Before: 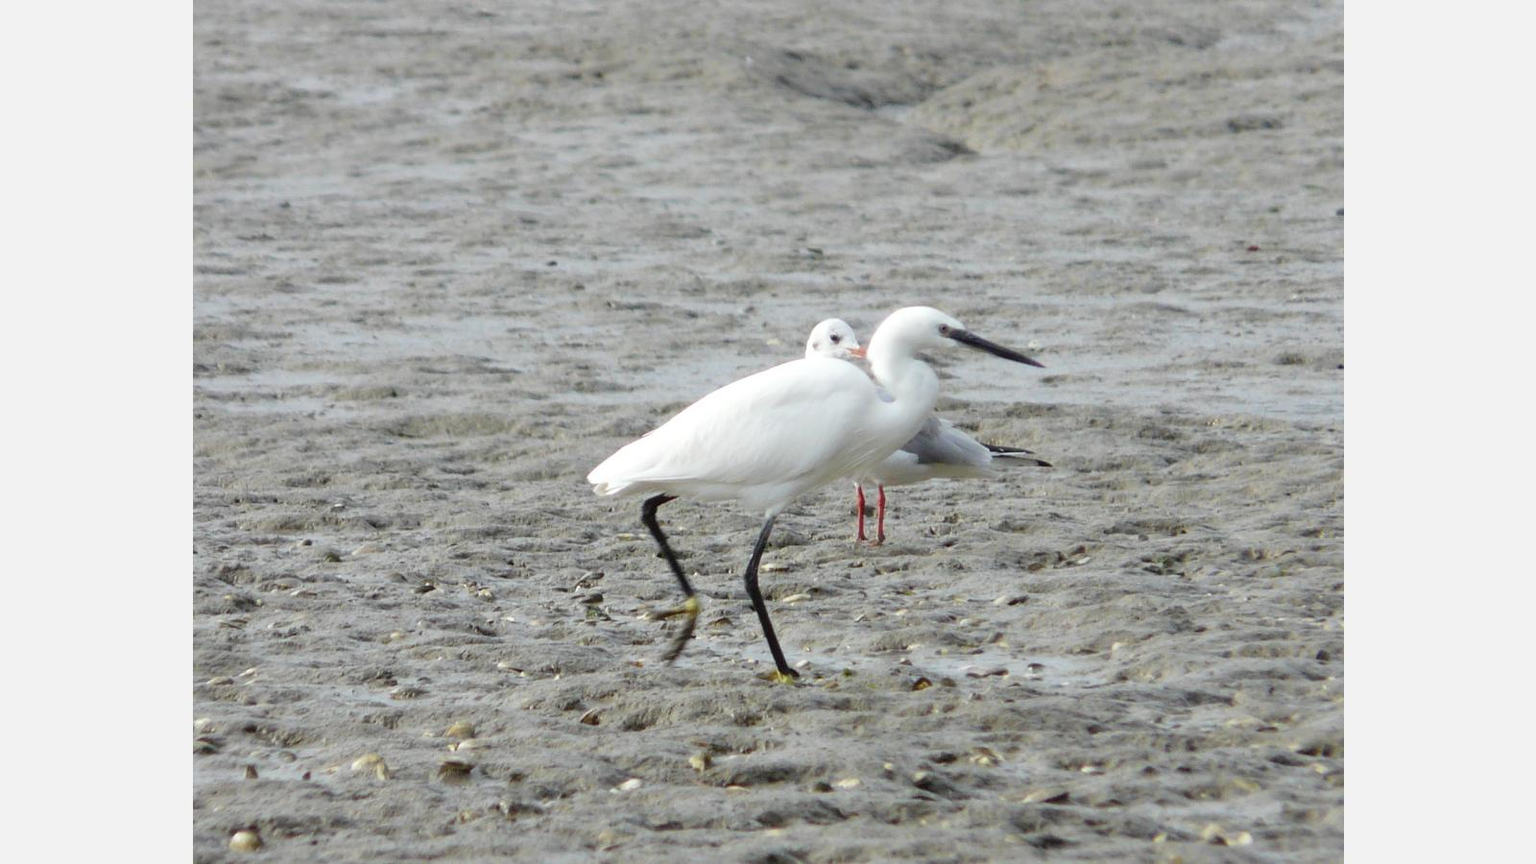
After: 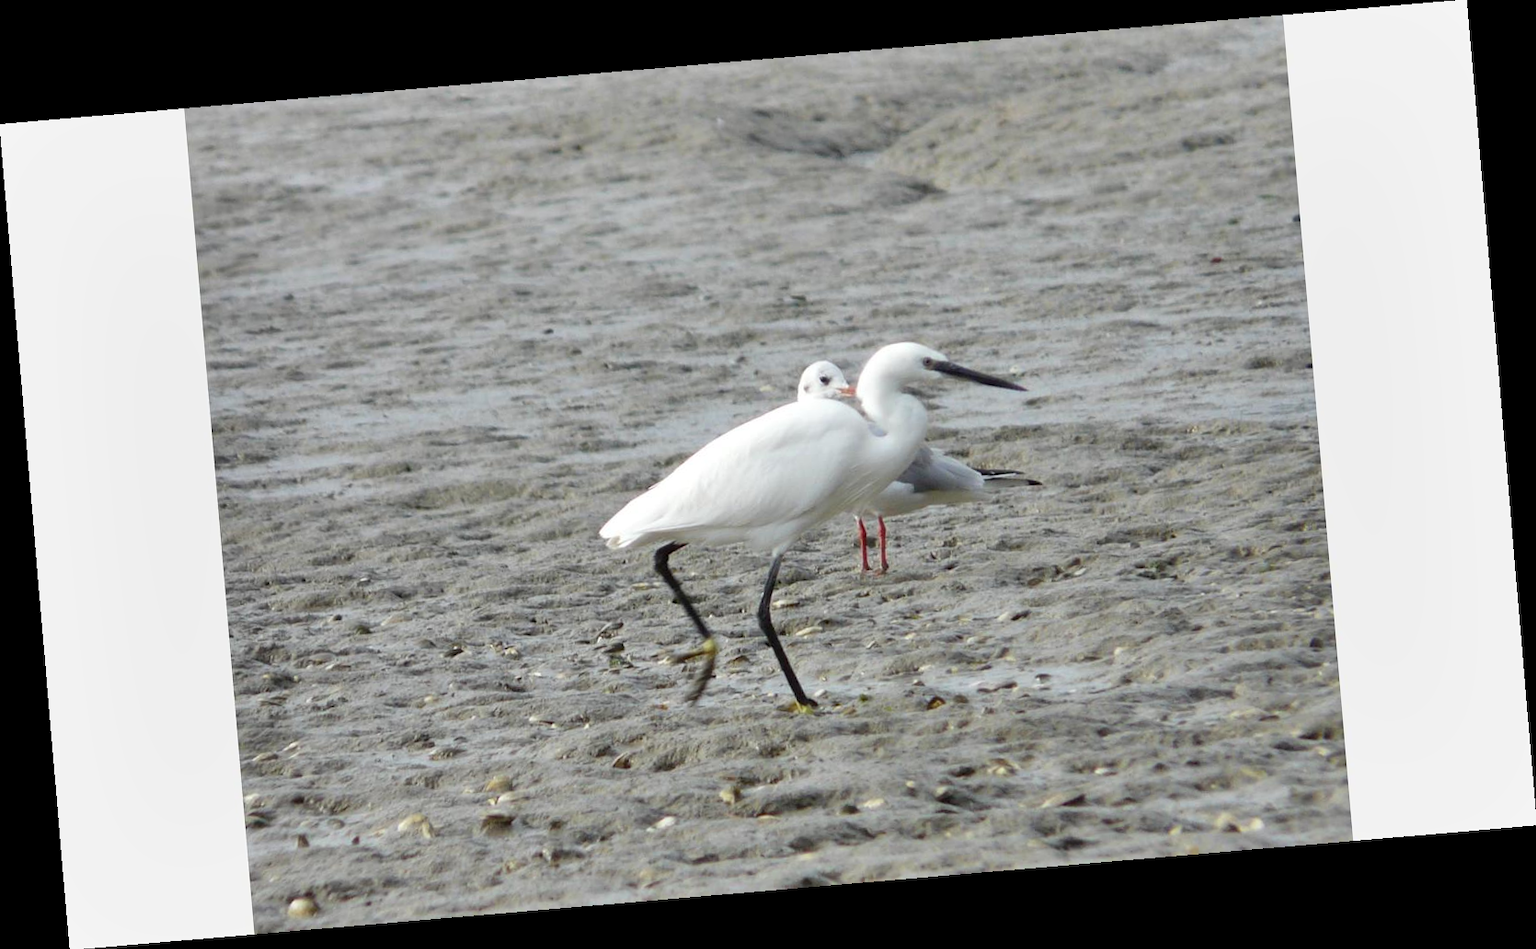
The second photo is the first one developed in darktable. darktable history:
rotate and perspective: rotation -4.86°, automatic cropping off
shadows and highlights: soften with gaussian
